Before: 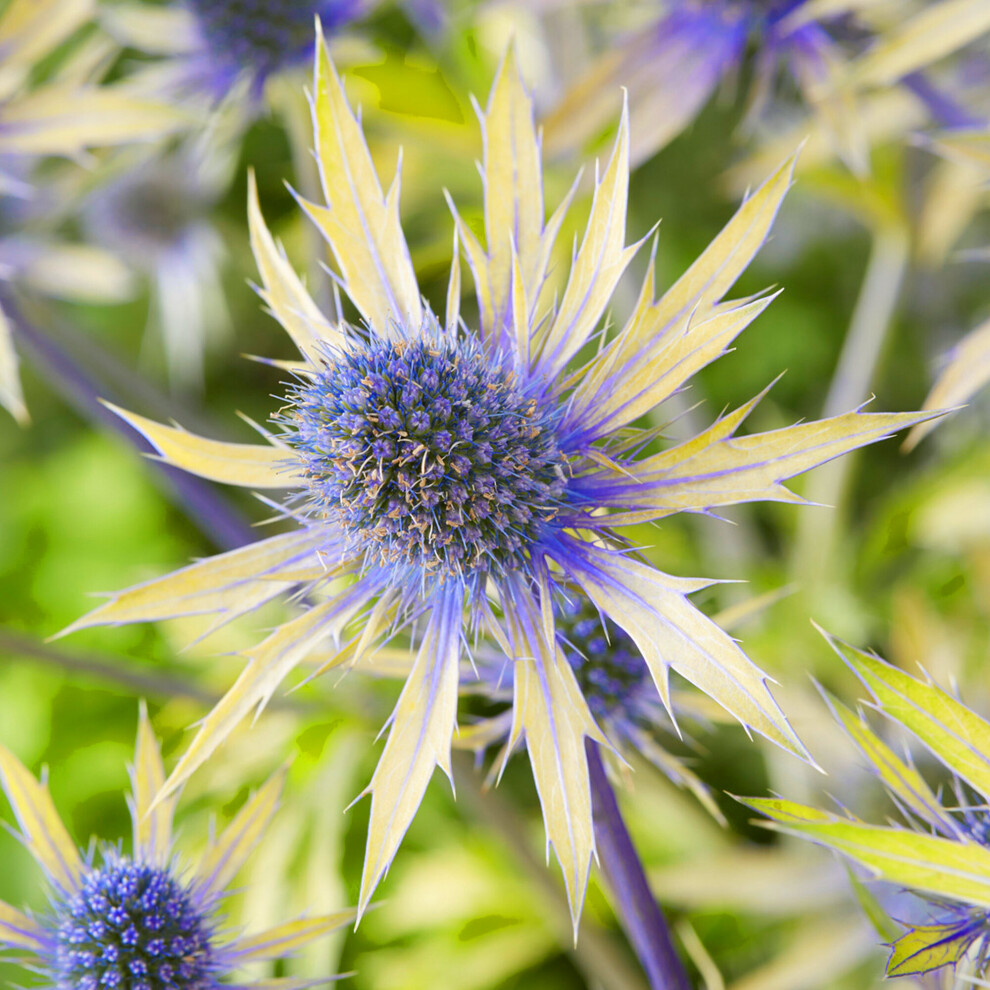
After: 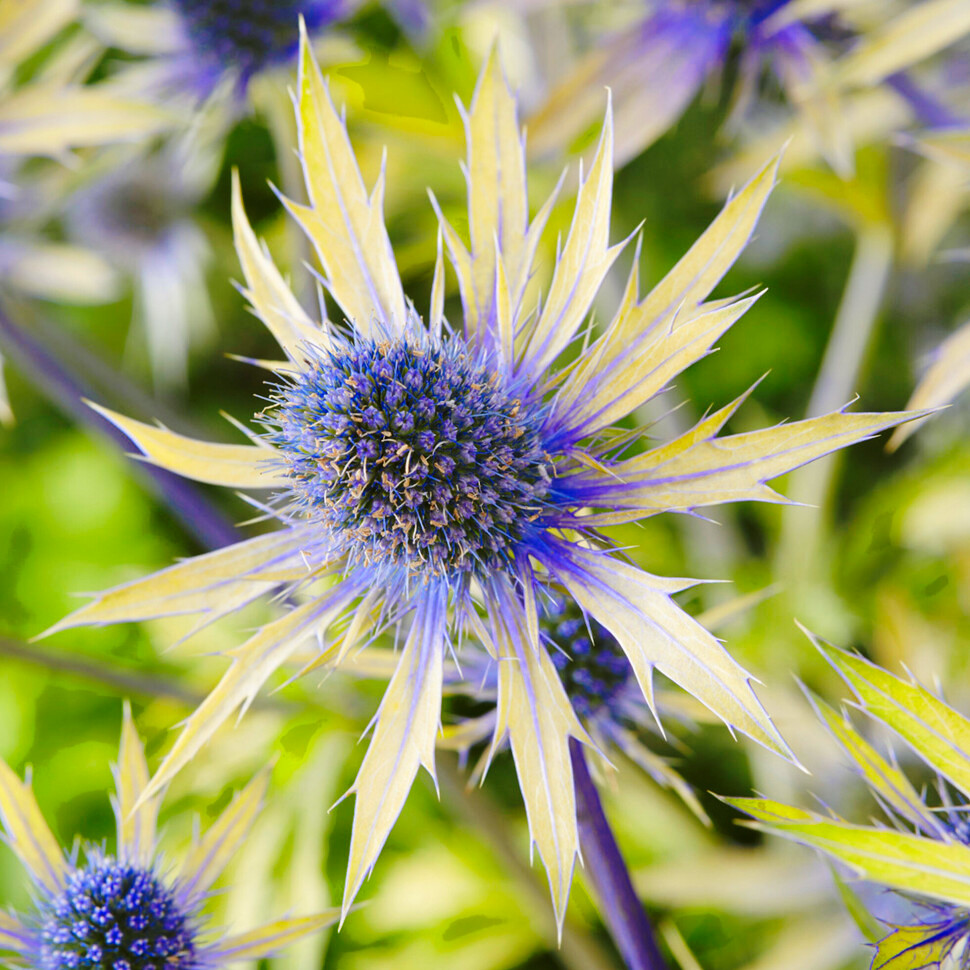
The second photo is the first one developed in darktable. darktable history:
base curve: curves: ch0 [(0, 0) (0.073, 0.04) (0.157, 0.139) (0.492, 0.492) (0.758, 0.758) (1, 1)], preserve colors none
crop: left 1.674%, right 0.288%, bottom 2.009%
